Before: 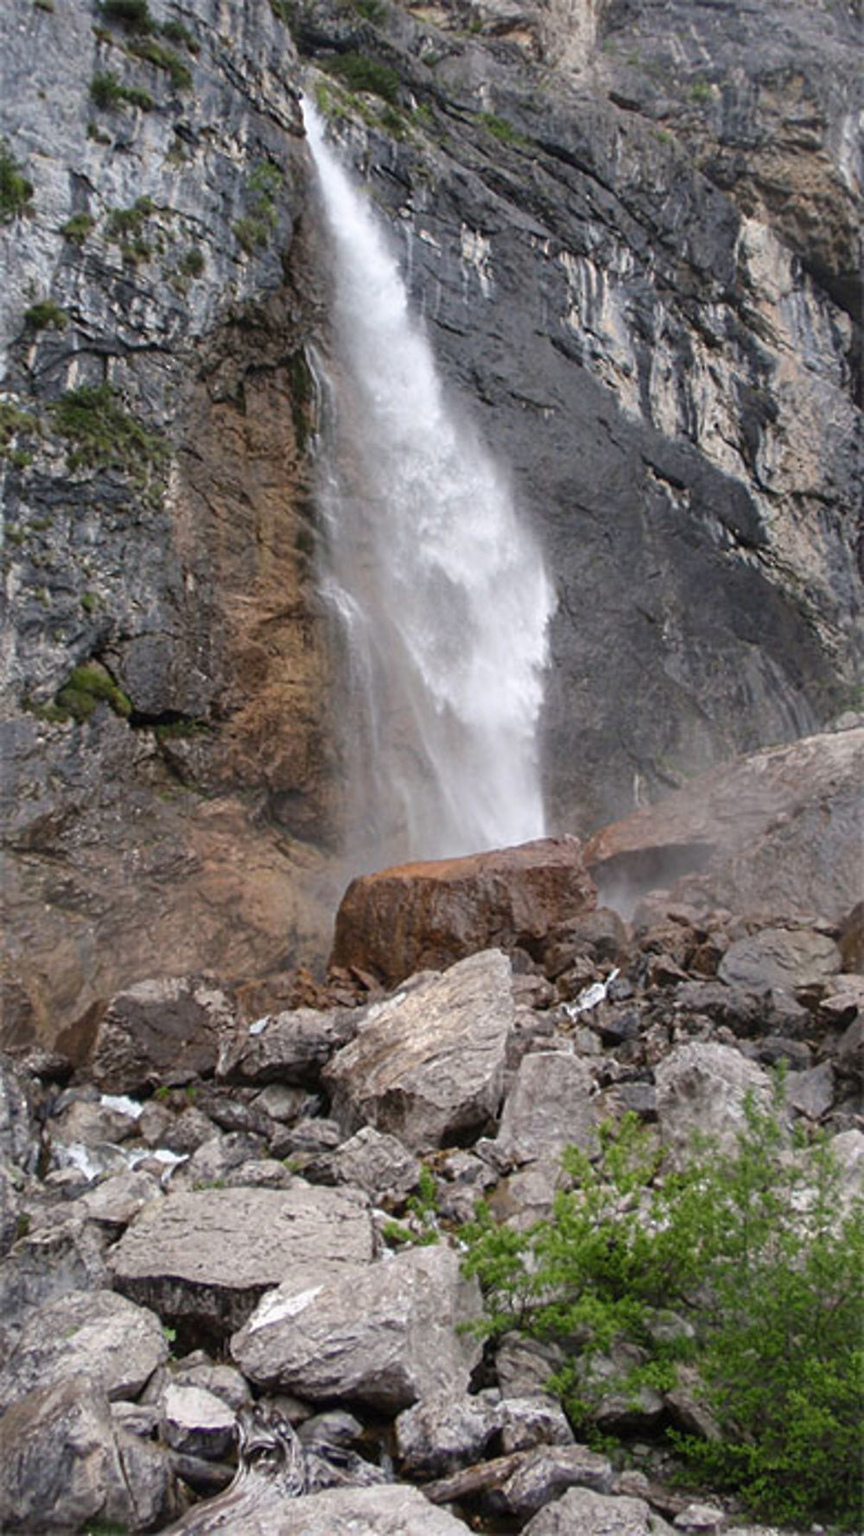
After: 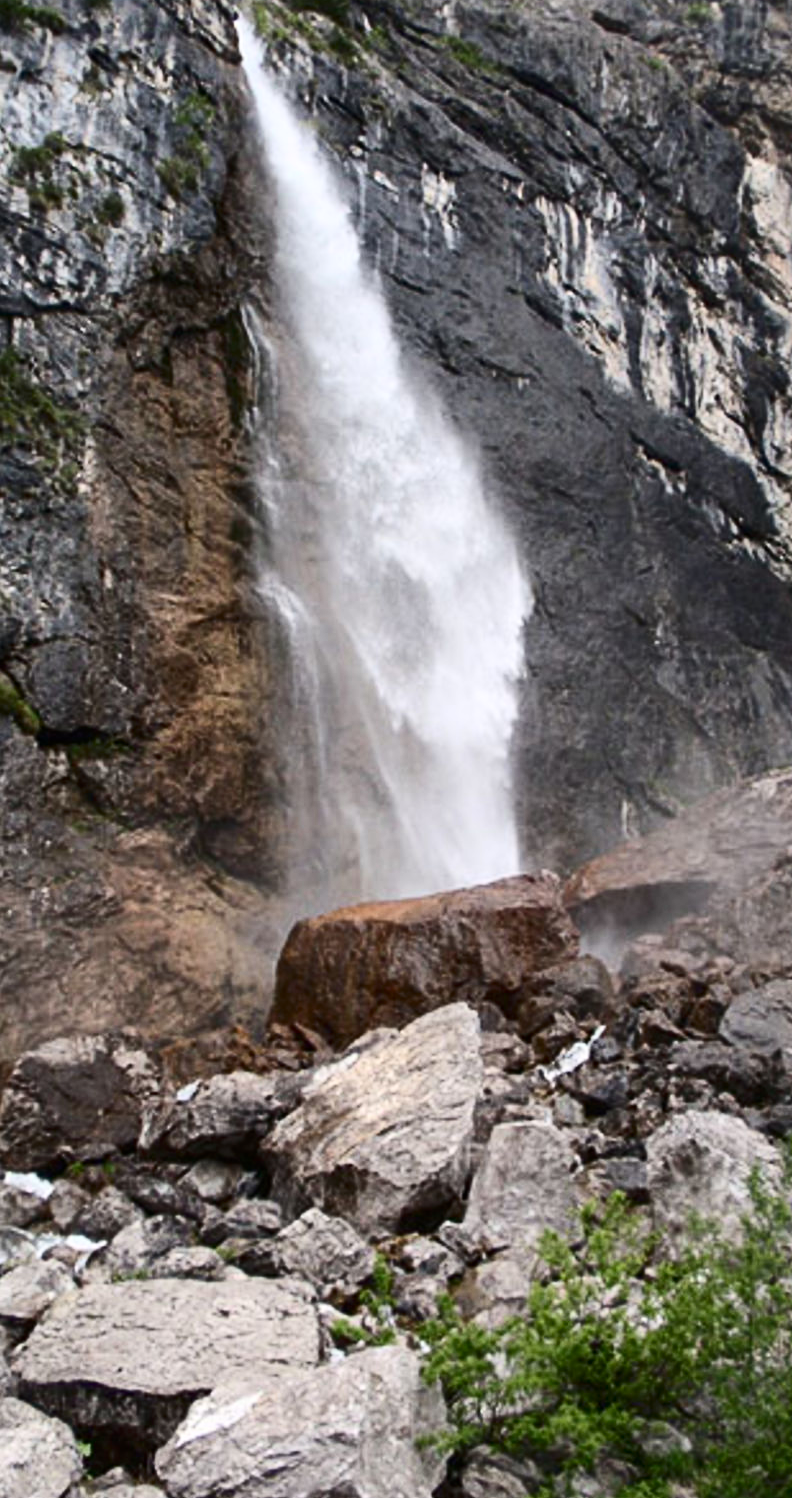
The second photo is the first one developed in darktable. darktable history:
crop: left 11.225%, top 5.381%, right 9.565%, bottom 10.314%
contrast brightness saturation: contrast 0.28
